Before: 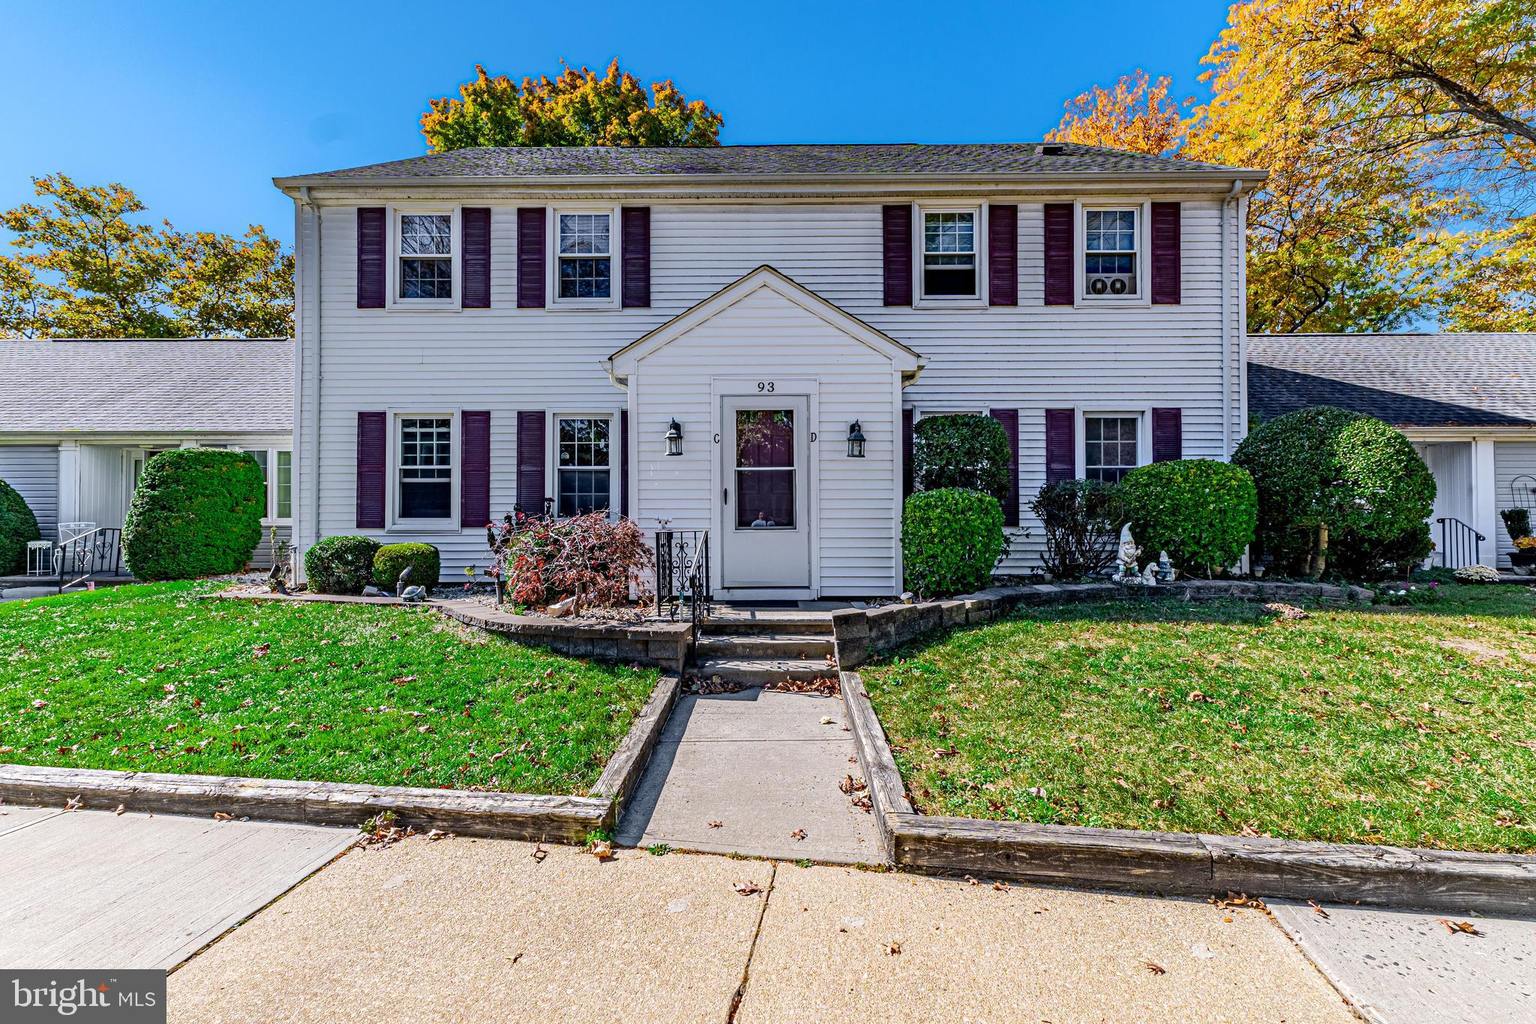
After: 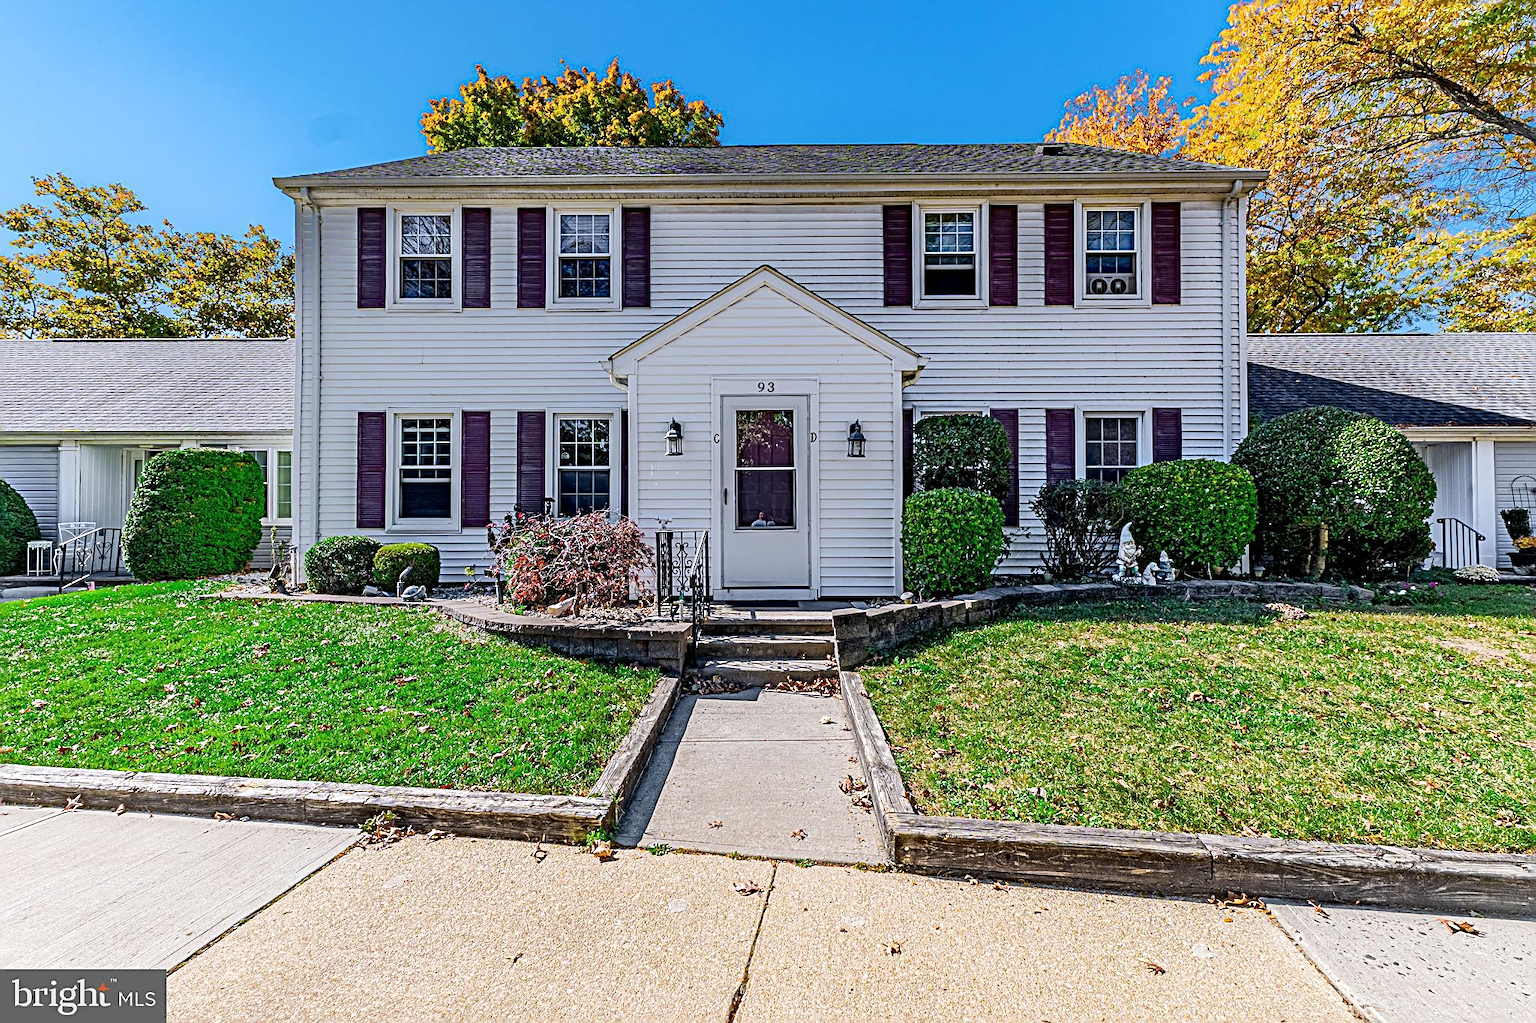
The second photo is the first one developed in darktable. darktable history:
base curve: curves: ch0 [(0, 0) (0.472, 0.508) (1, 1)], preserve colors none
sharpen: radius 2.781
